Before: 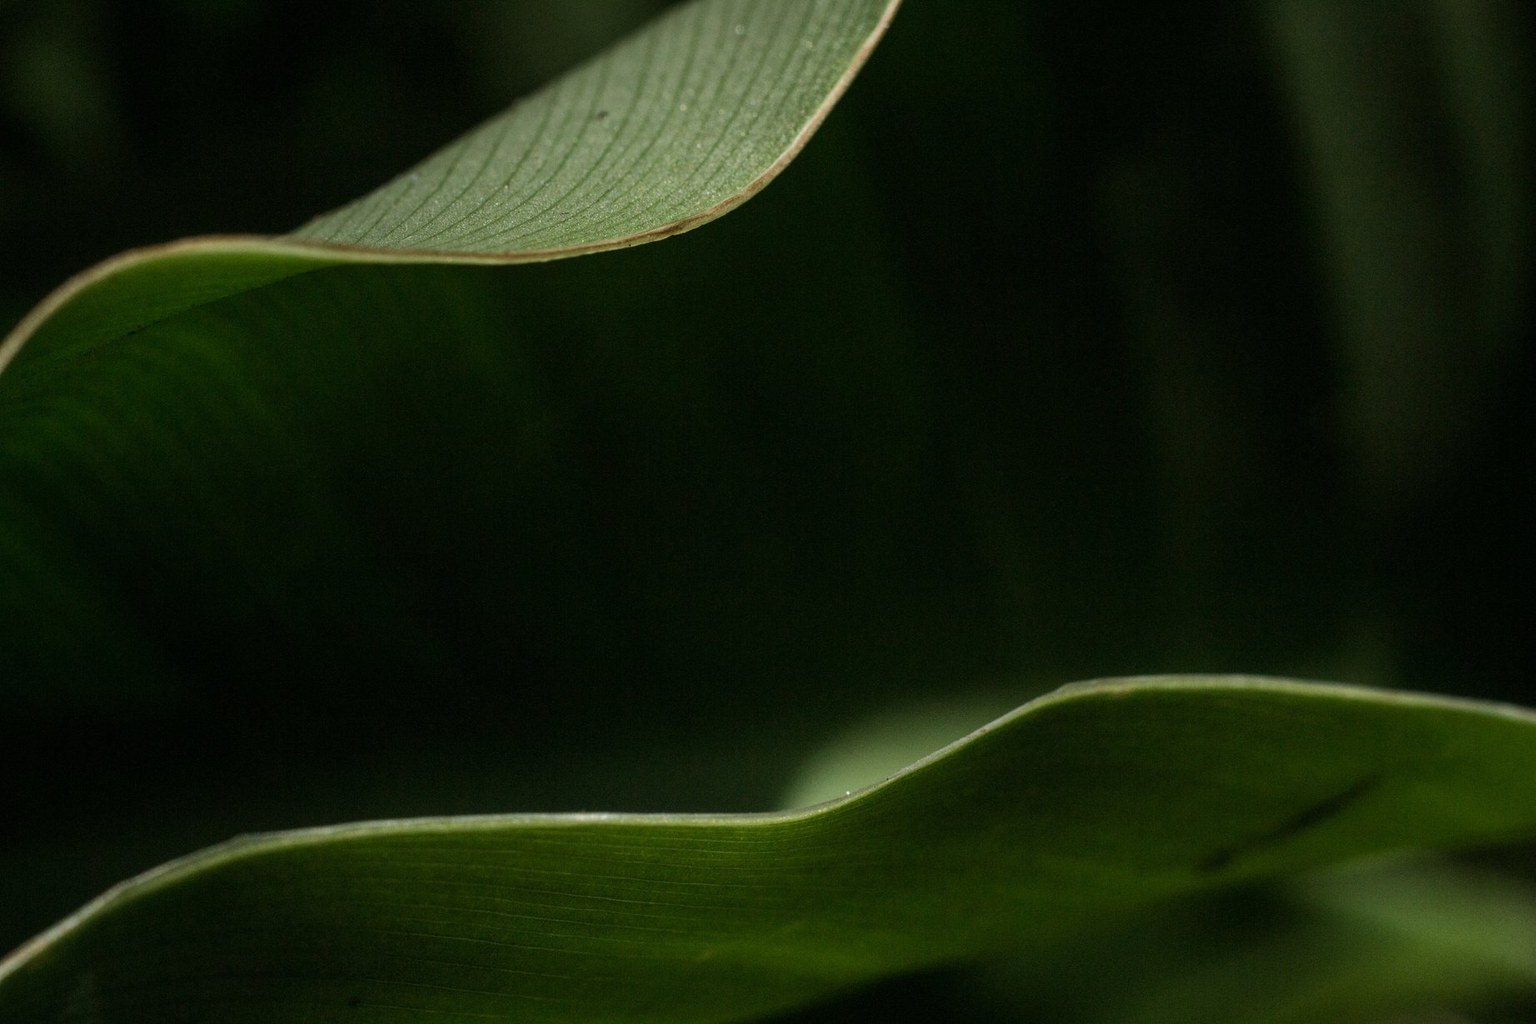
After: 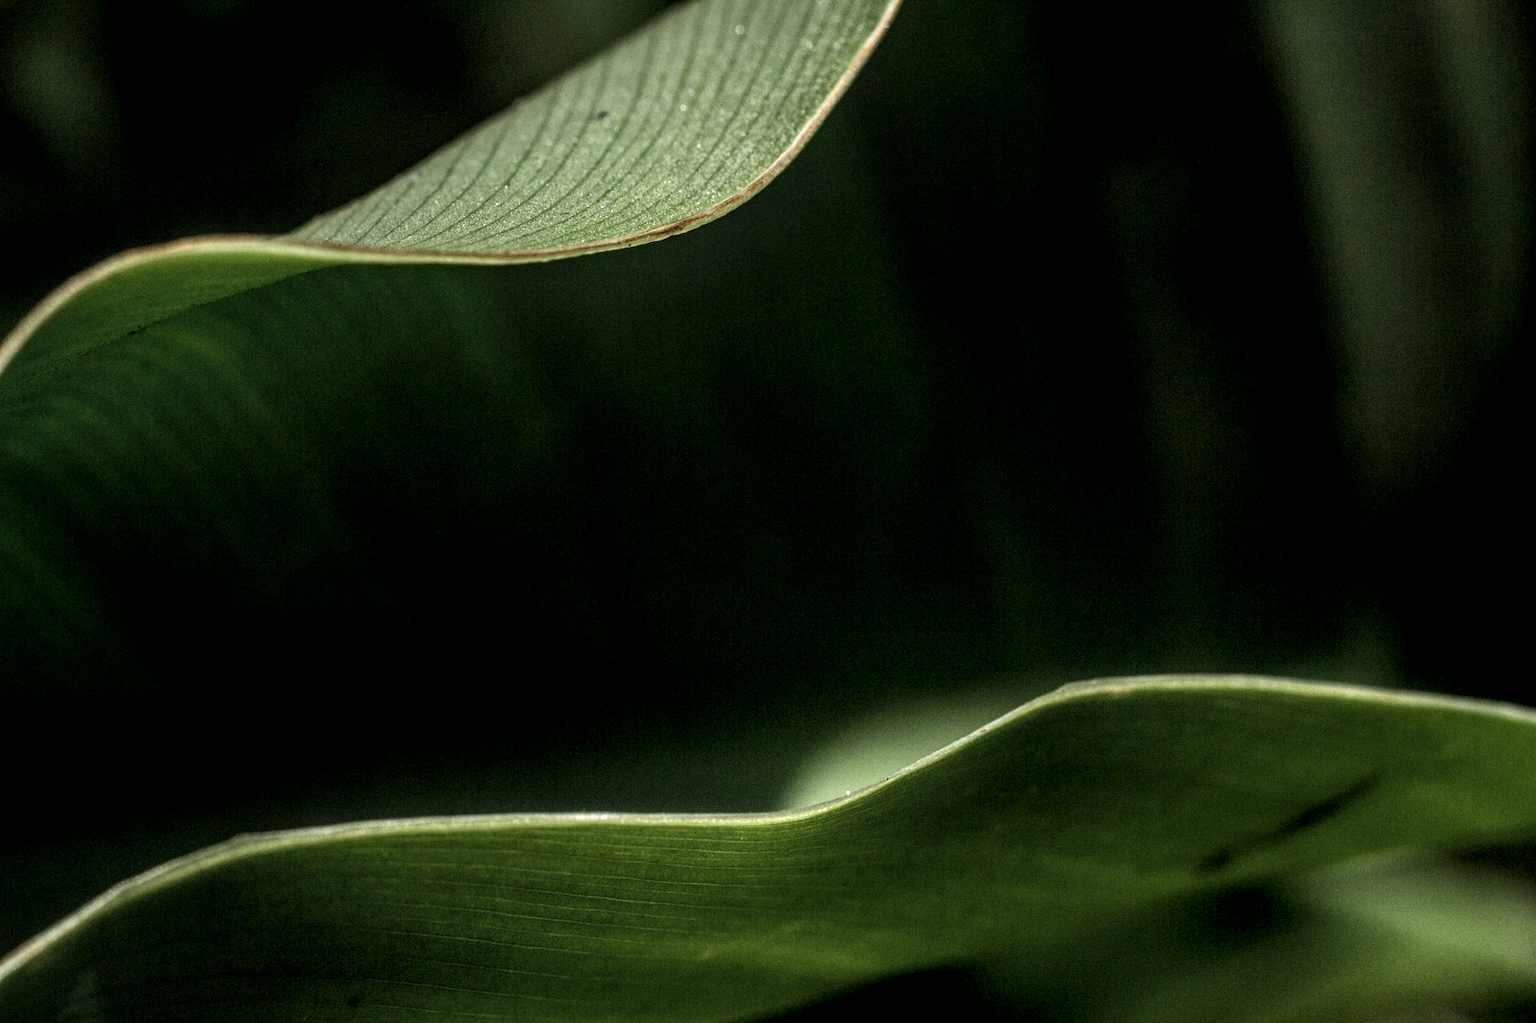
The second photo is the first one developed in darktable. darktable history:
local contrast: highlights 0%, shadows 0%, detail 182%
